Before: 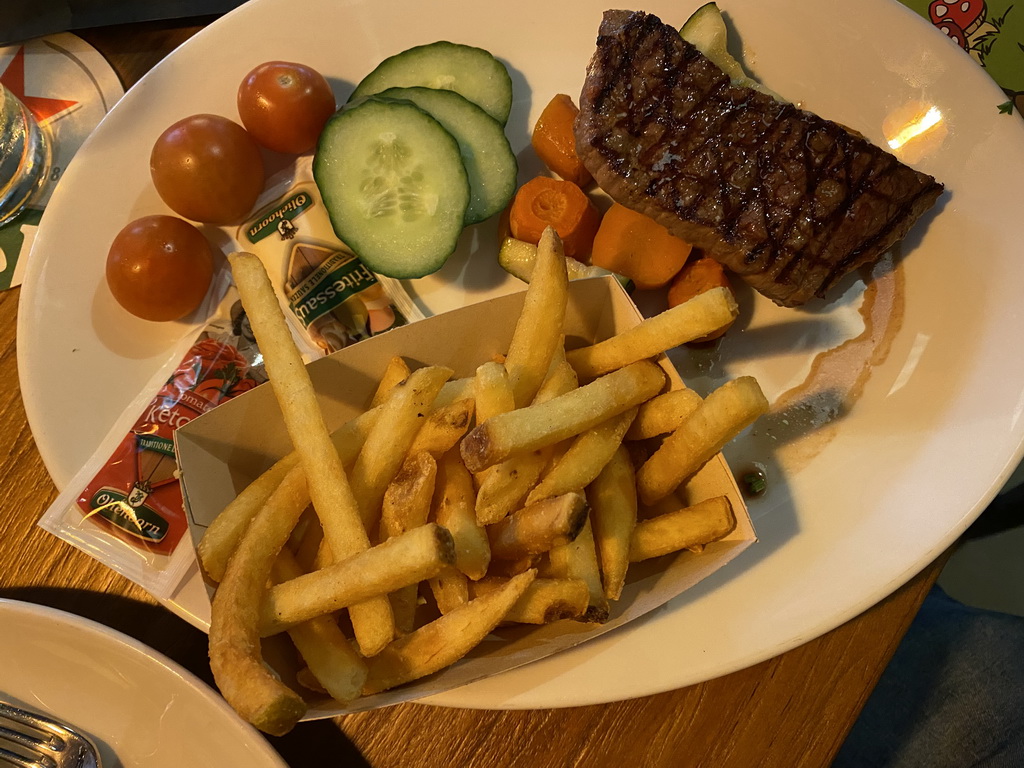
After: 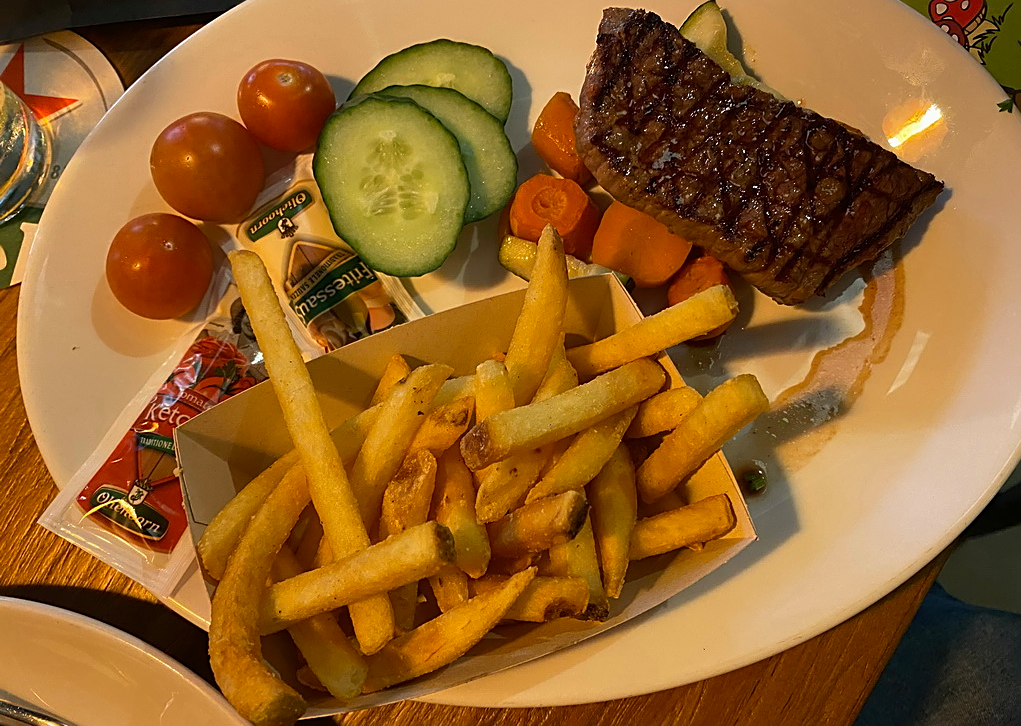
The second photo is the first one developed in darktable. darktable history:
crop: top 0.356%, right 0.263%, bottom 4.999%
exposure: exposure -0.044 EV, compensate highlight preservation false
sharpen: on, module defaults
